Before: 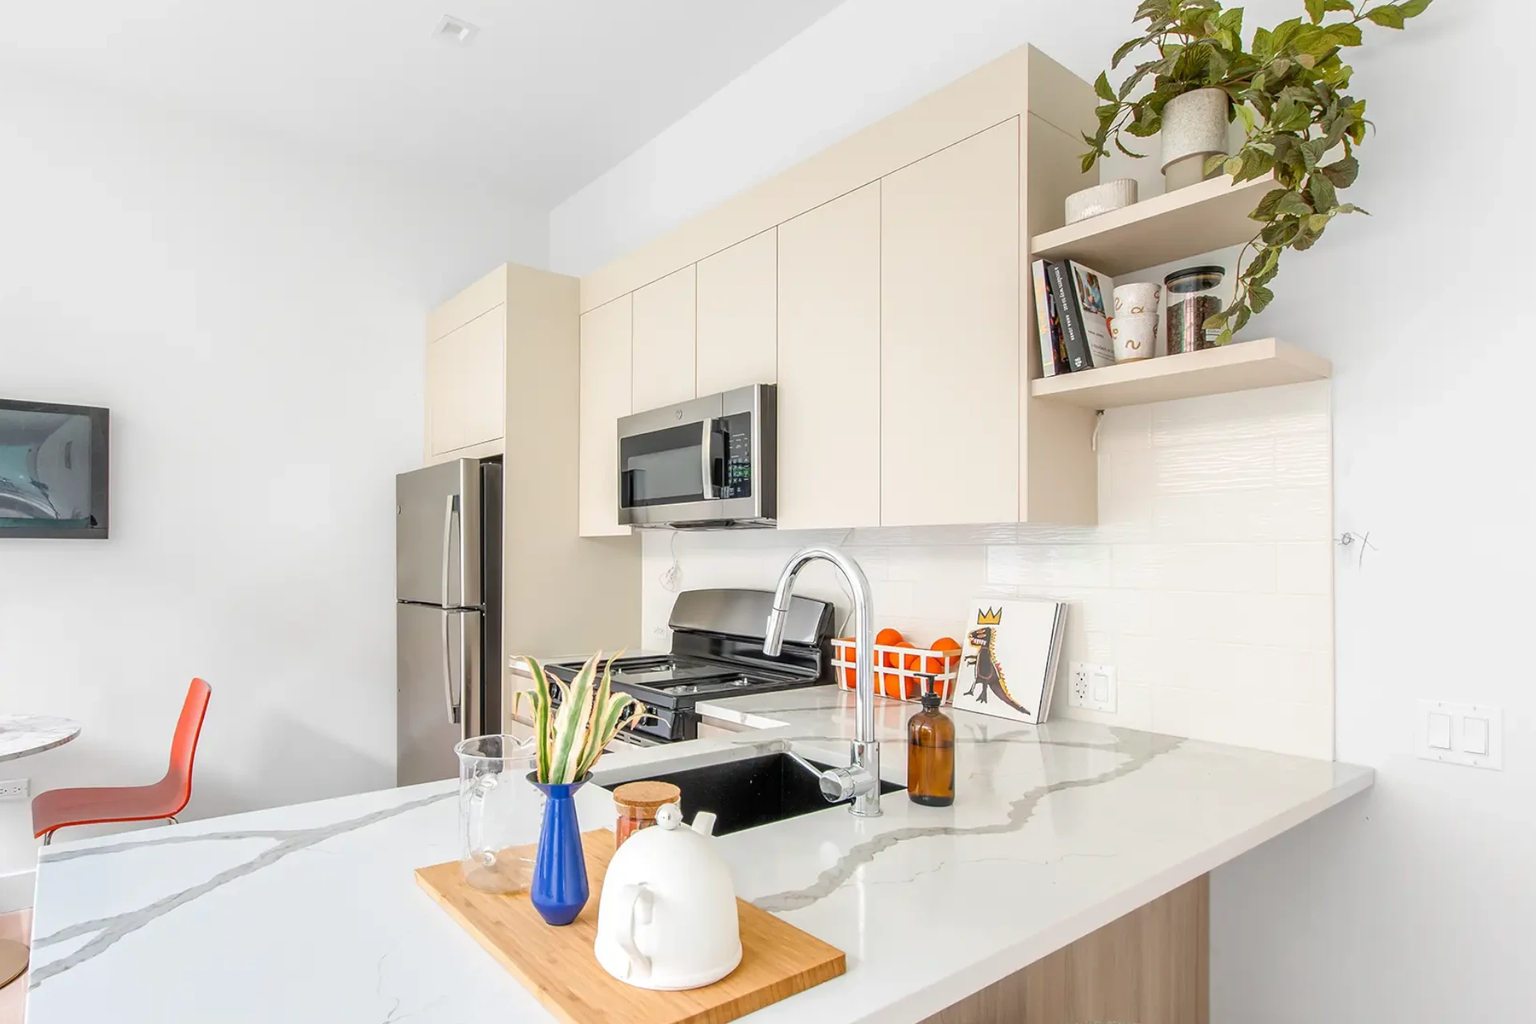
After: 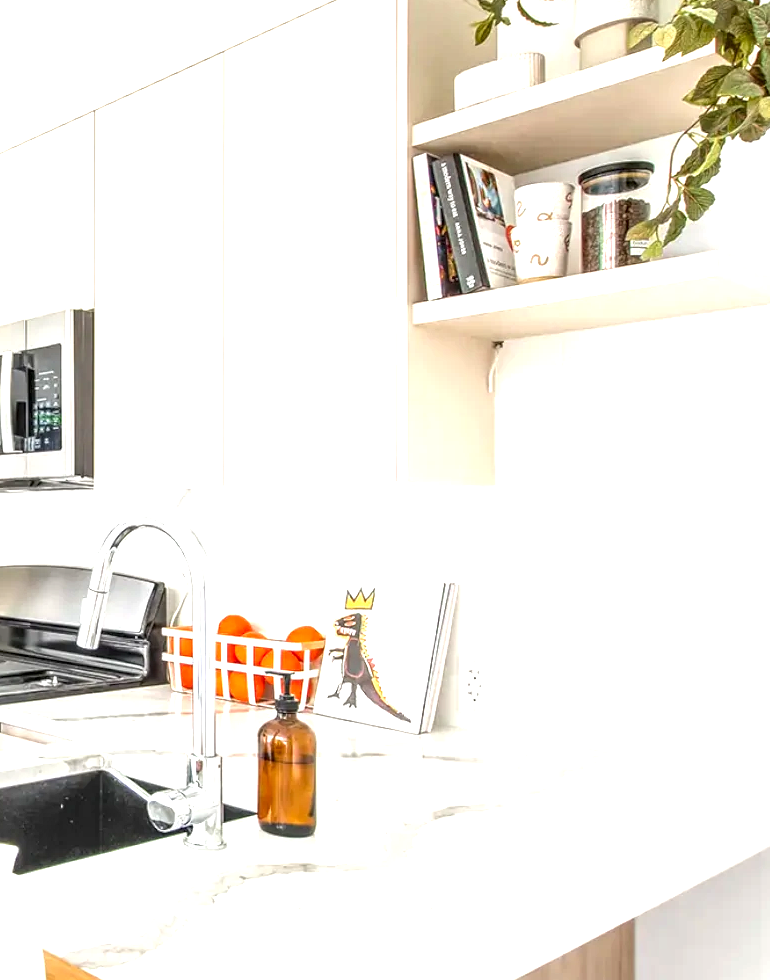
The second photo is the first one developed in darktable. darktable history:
crop: left 45.721%, top 13.393%, right 14.118%, bottom 10.01%
local contrast: detail 142%
exposure: black level correction 0, exposure 1.1 EV, compensate exposure bias true, compensate highlight preservation false
